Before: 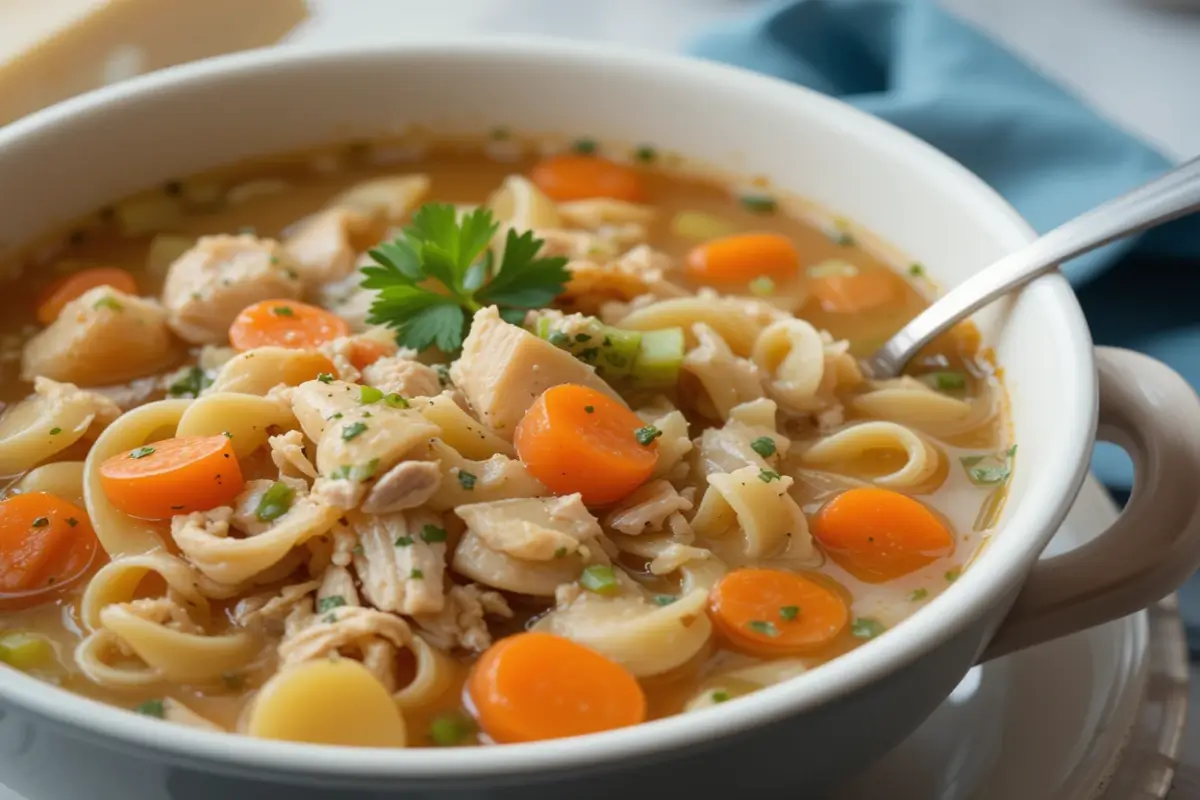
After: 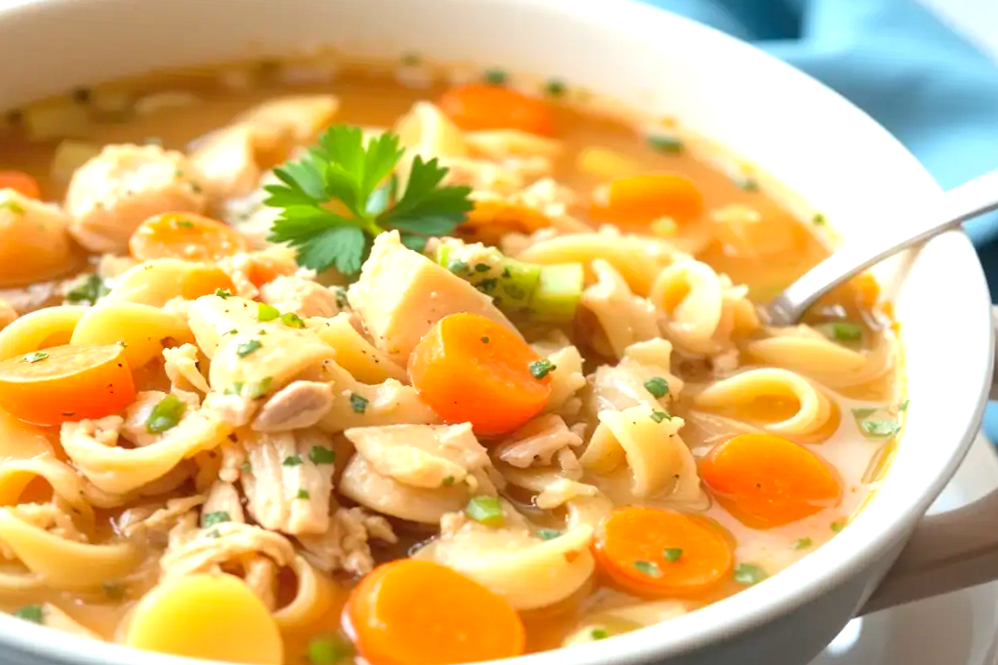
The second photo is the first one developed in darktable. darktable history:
contrast brightness saturation: contrast 0.07, brightness 0.08, saturation 0.18
exposure: black level correction 0, exposure 1 EV, compensate exposure bias true, compensate highlight preservation false
crop and rotate: angle -3.27°, left 5.211%, top 5.211%, right 4.607%, bottom 4.607%
